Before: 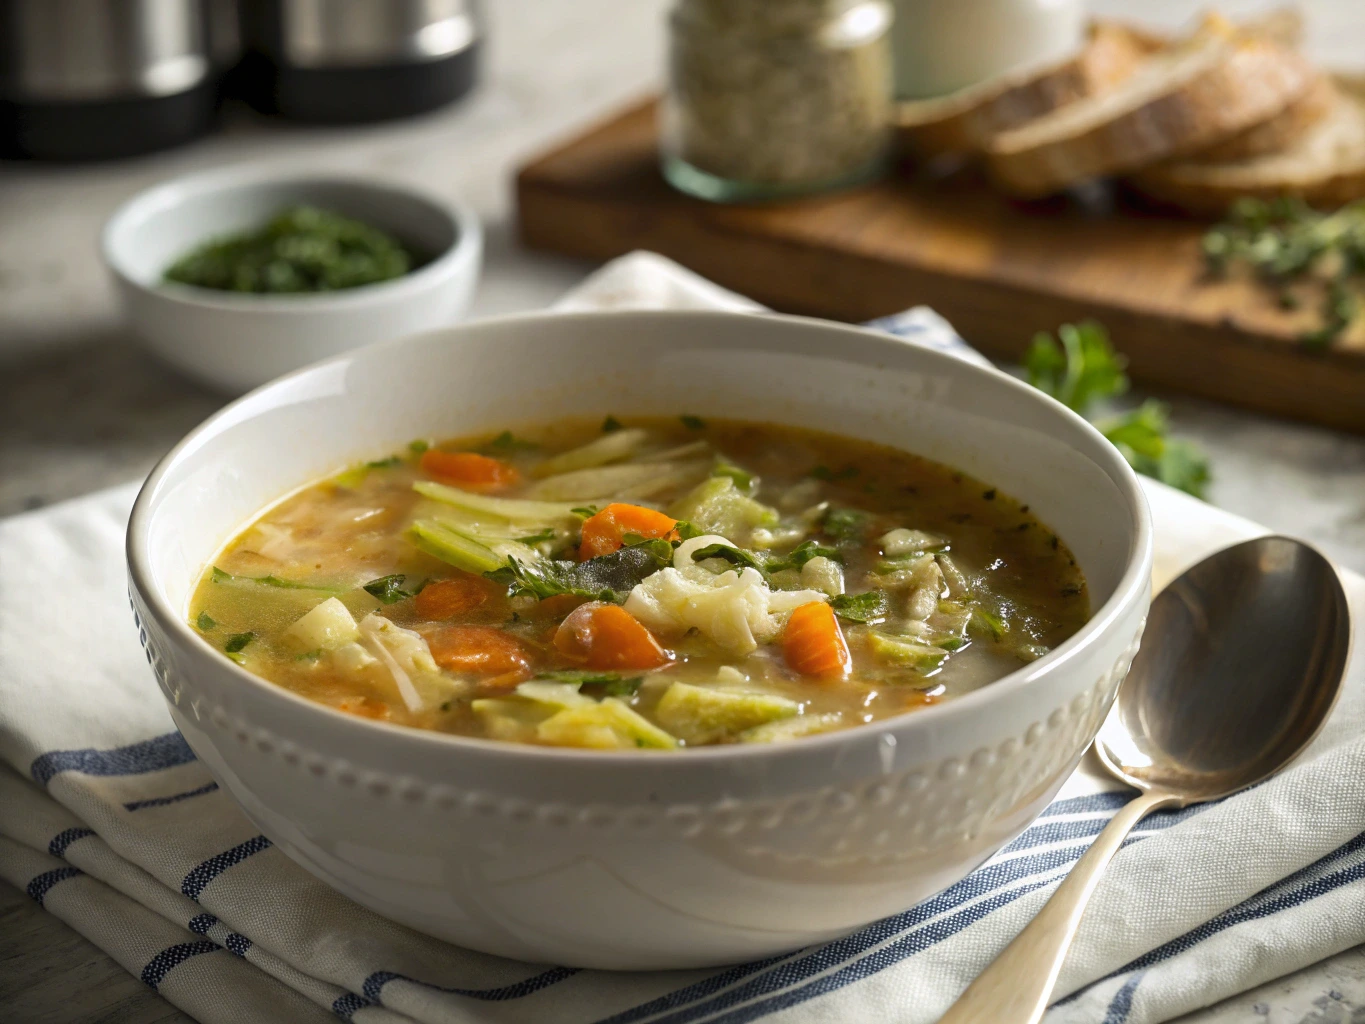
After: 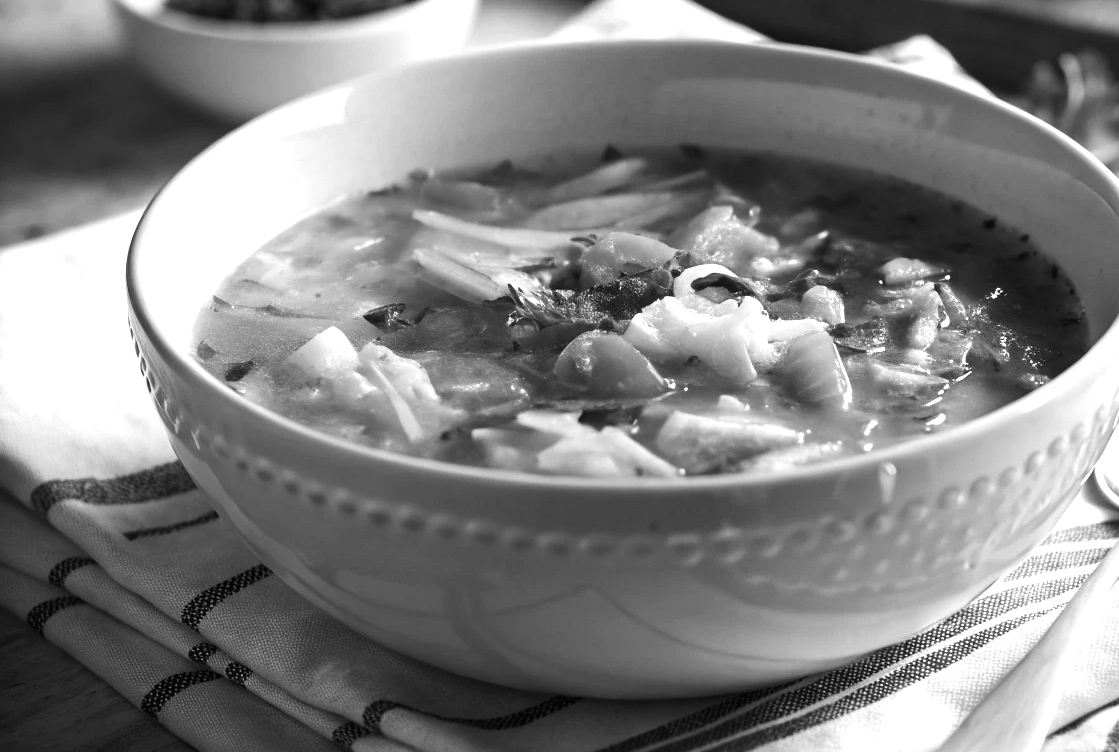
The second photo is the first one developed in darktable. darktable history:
monochrome: on, module defaults
tone equalizer: -8 EV -0.75 EV, -7 EV -0.7 EV, -6 EV -0.6 EV, -5 EV -0.4 EV, -3 EV 0.4 EV, -2 EV 0.6 EV, -1 EV 0.7 EV, +0 EV 0.75 EV, edges refinement/feathering 500, mask exposure compensation -1.57 EV, preserve details no
crop: top 26.531%, right 17.959%
